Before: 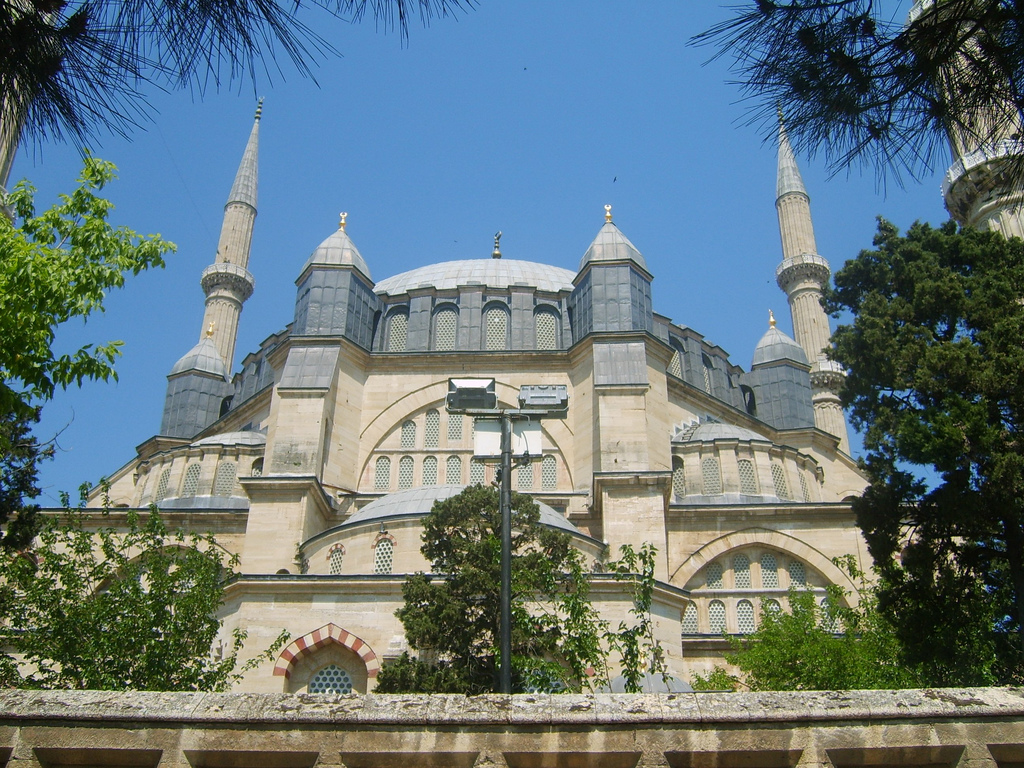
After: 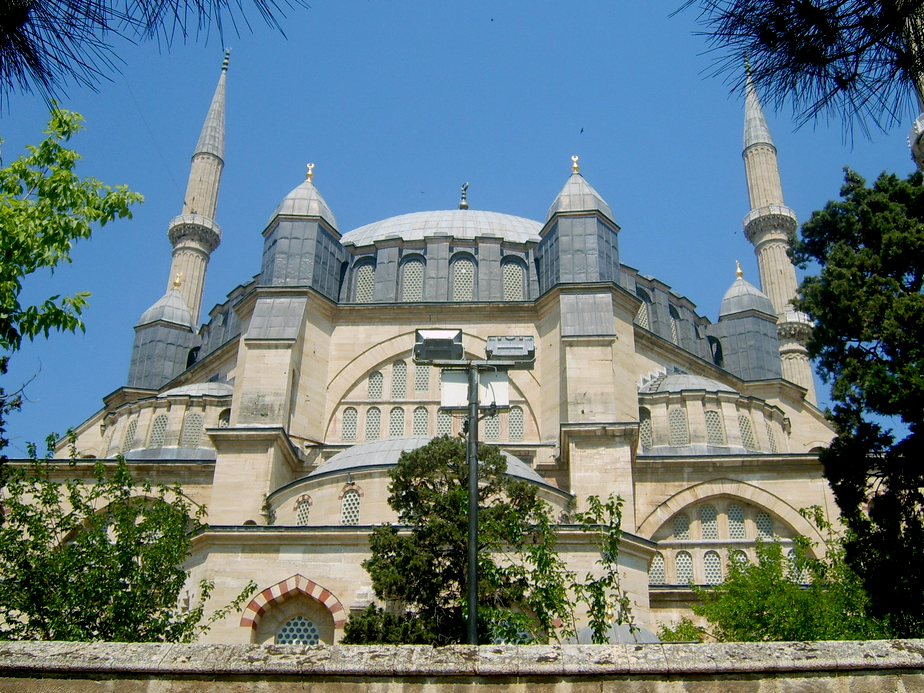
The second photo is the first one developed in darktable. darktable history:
crop: left 3.305%, top 6.436%, right 6.389%, bottom 3.258%
exposure: black level correction 0.016, exposure -0.009 EV, compensate highlight preservation false
